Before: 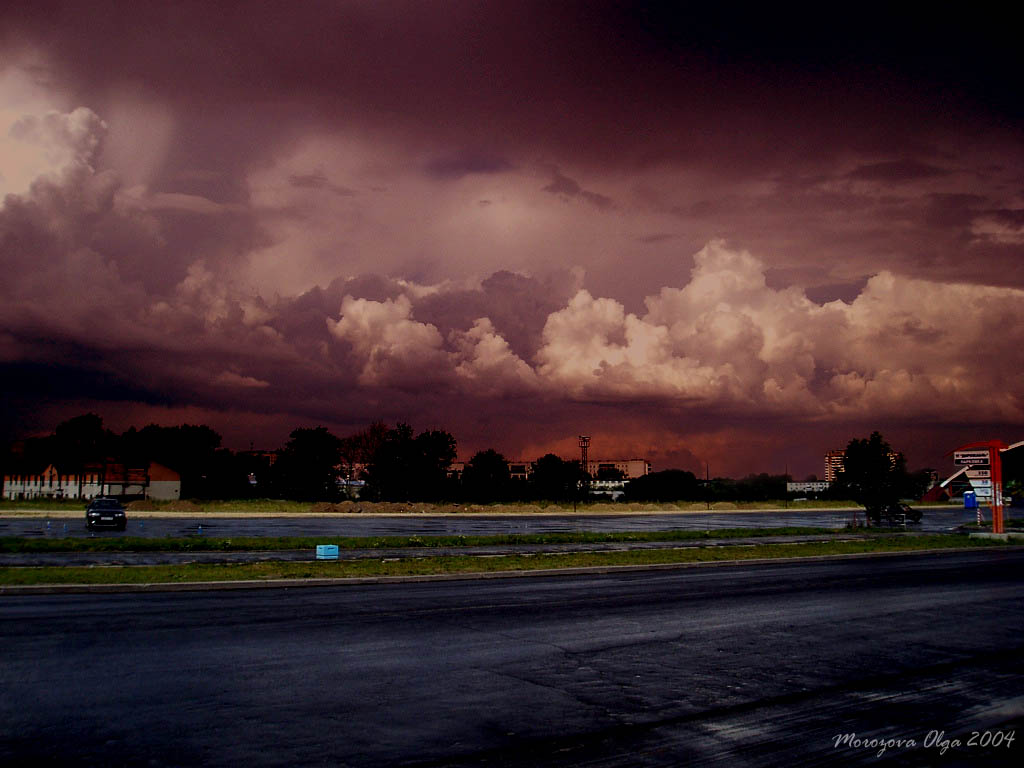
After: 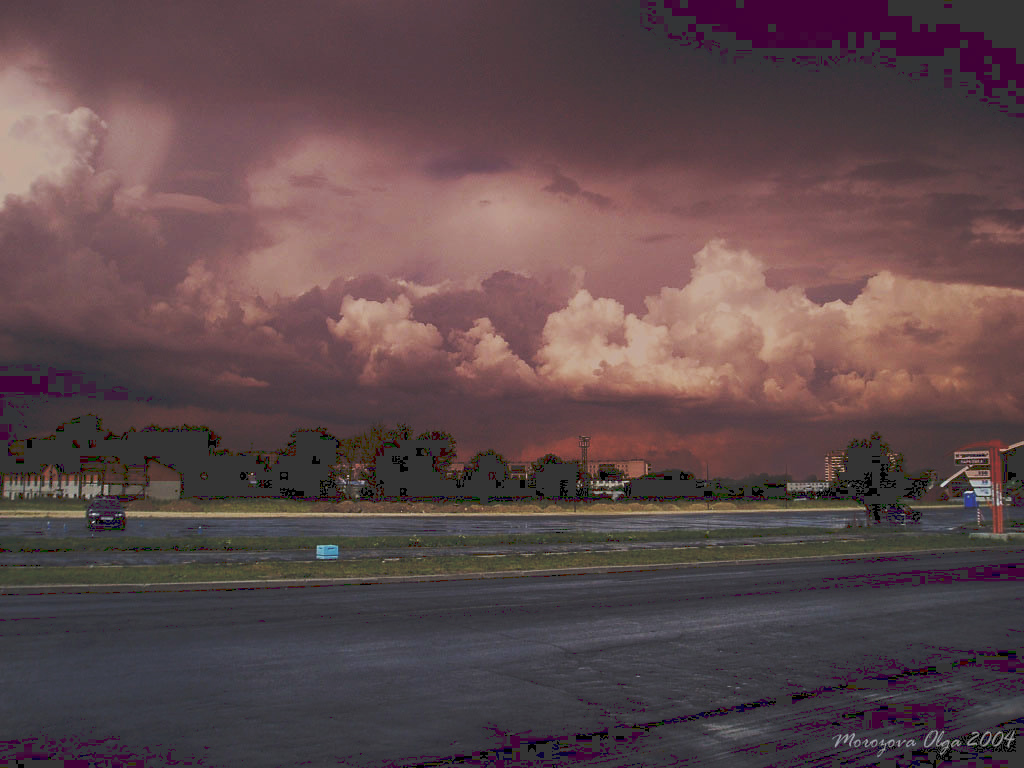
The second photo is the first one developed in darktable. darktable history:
tone curve: curves: ch0 [(0, 0) (0.003, 0.217) (0.011, 0.217) (0.025, 0.229) (0.044, 0.243) (0.069, 0.253) (0.1, 0.265) (0.136, 0.281) (0.177, 0.305) (0.224, 0.331) (0.277, 0.369) (0.335, 0.415) (0.399, 0.472) (0.468, 0.543) (0.543, 0.609) (0.623, 0.676) (0.709, 0.734) (0.801, 0.798) (0.898, 0.849) (1, 1)], preserve colors none
